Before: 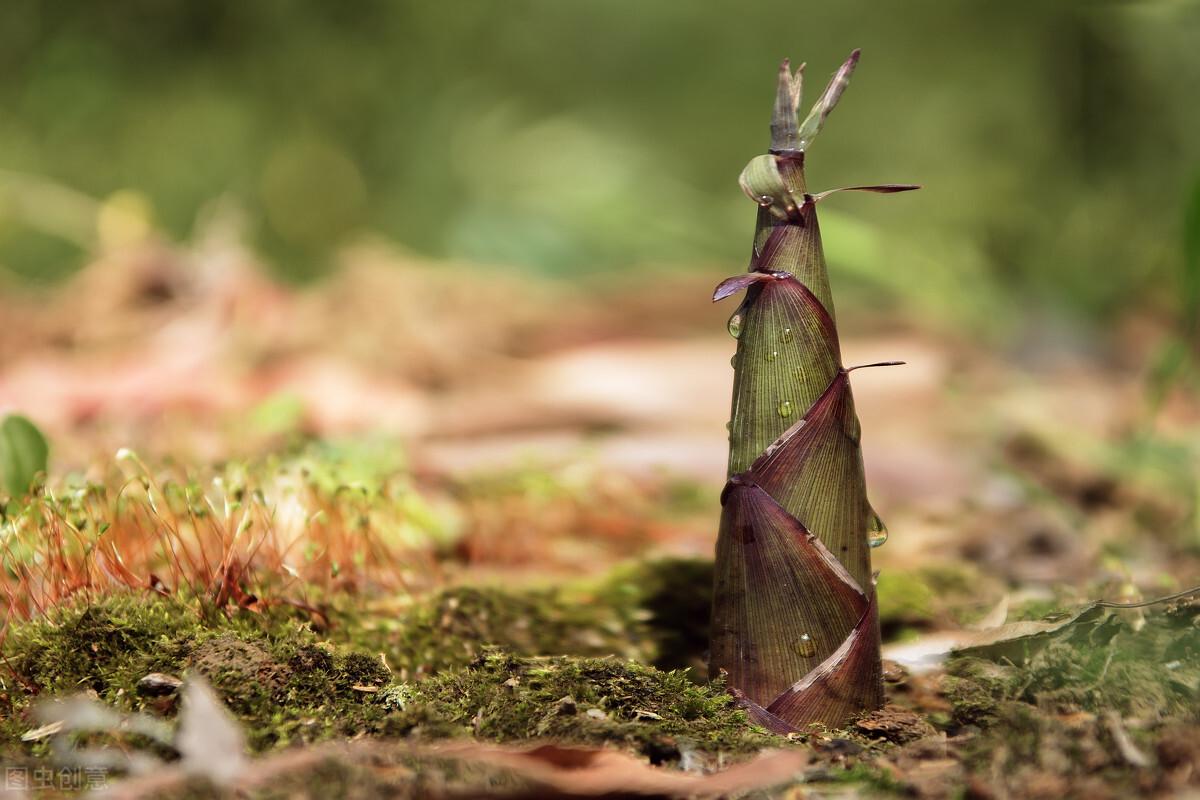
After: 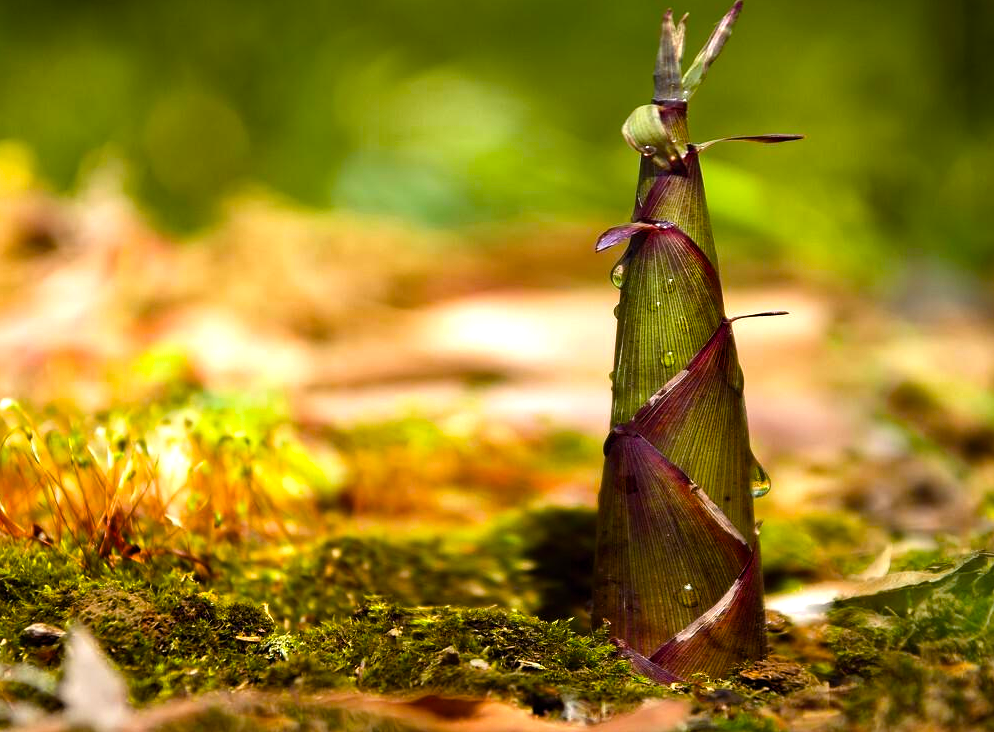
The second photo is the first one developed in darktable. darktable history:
crop: left 9.807%, top 6.259%, right 7.334%, bottom 2.177%
color balance rgb: linear chroma grading › global chroma 9%, perceptual saturation grading › global saturation 36%, perceptual saturation grading › shadows 35%, perceptual brilliance grading › global brilliance 15%, perceptual brilliance grading › shadows -35%, global vibrance 15%
